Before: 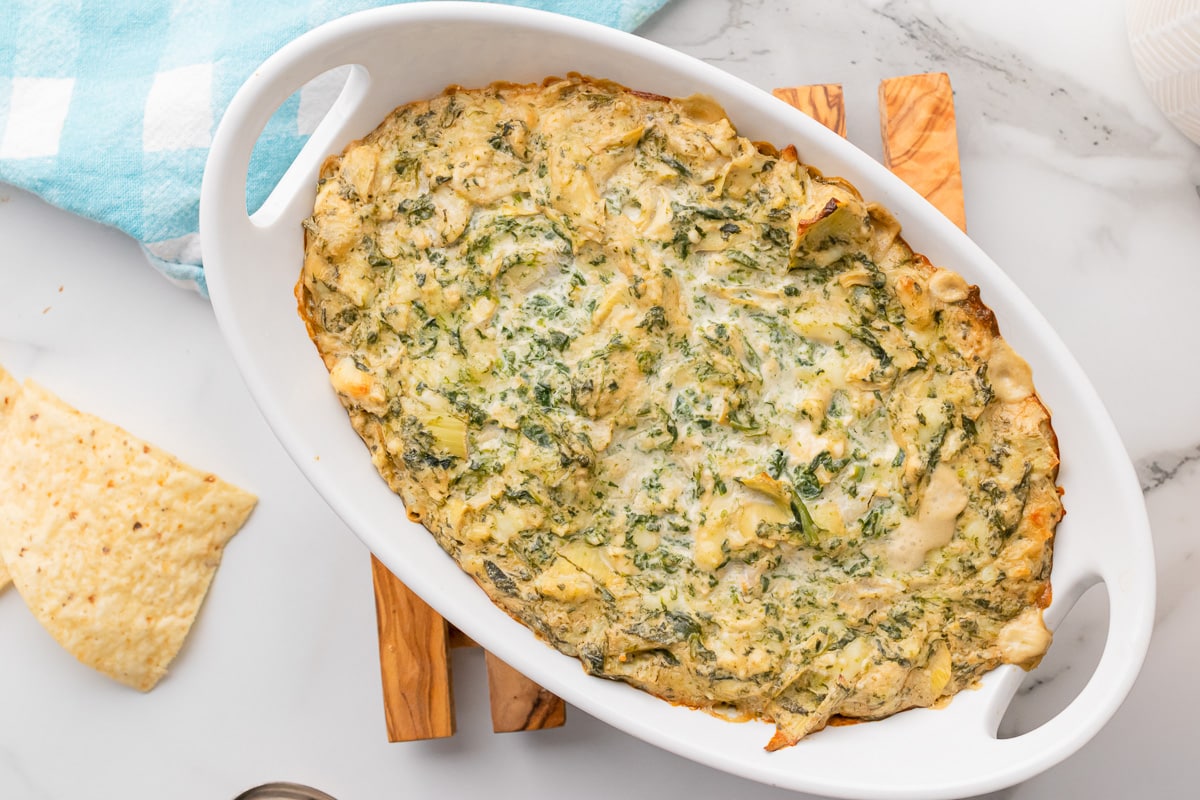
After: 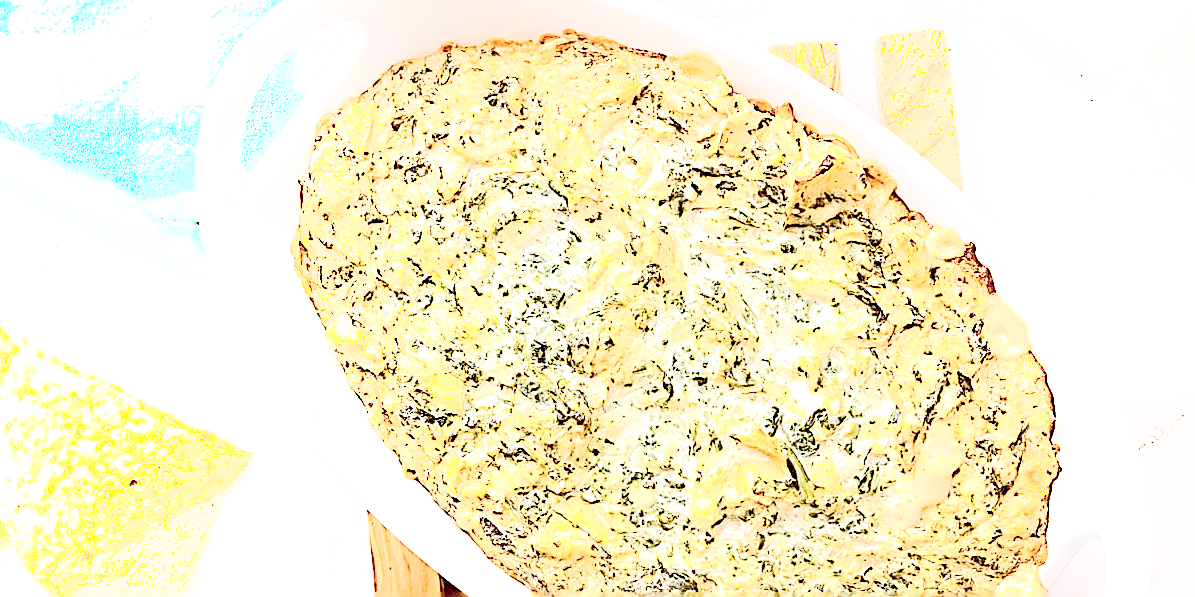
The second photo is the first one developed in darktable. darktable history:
shadows and highlights: highlights 70.7, soften with gaussian
crop: left 0.387%, top 5.469%, bottom 19.809%
tone equalizer: -8 EV -0.75 EV, -7 EV -0.7 EV, -6 EV -0.6 EV, -5 EV -0.4 EV, -3 EV 0.4 EV, -2 EV 0.6 EV, -1 EV 0.7 EV, +0 EV 0.75 EV, edges refinement/feathering 500, mask exposure compensation -1.57 EV, preserve details no
color balance: lift [1, 1.015, 1.004, 0.985], gamma [1, 0.958, 0.971, 1.042], gain [1, 0.956, 0.977, 1.044]
sharpen: amount 2
